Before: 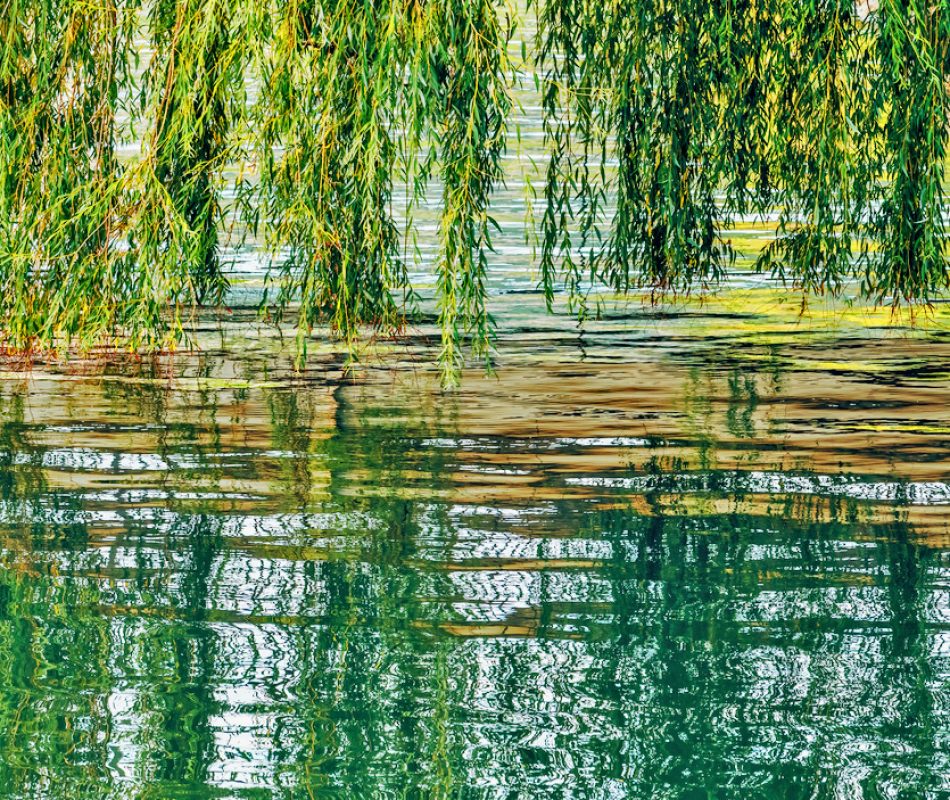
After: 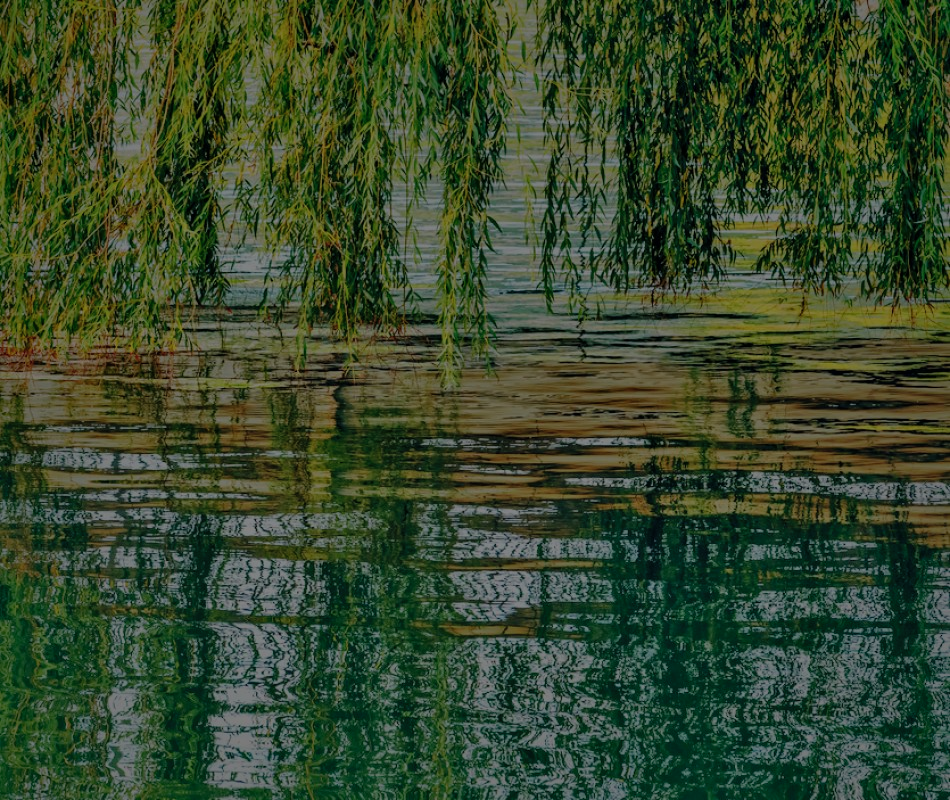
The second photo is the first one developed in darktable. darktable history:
shadows and highlights: on, module defaults
exposure: exposure -2.446 EV, compensate highlight preservation false
